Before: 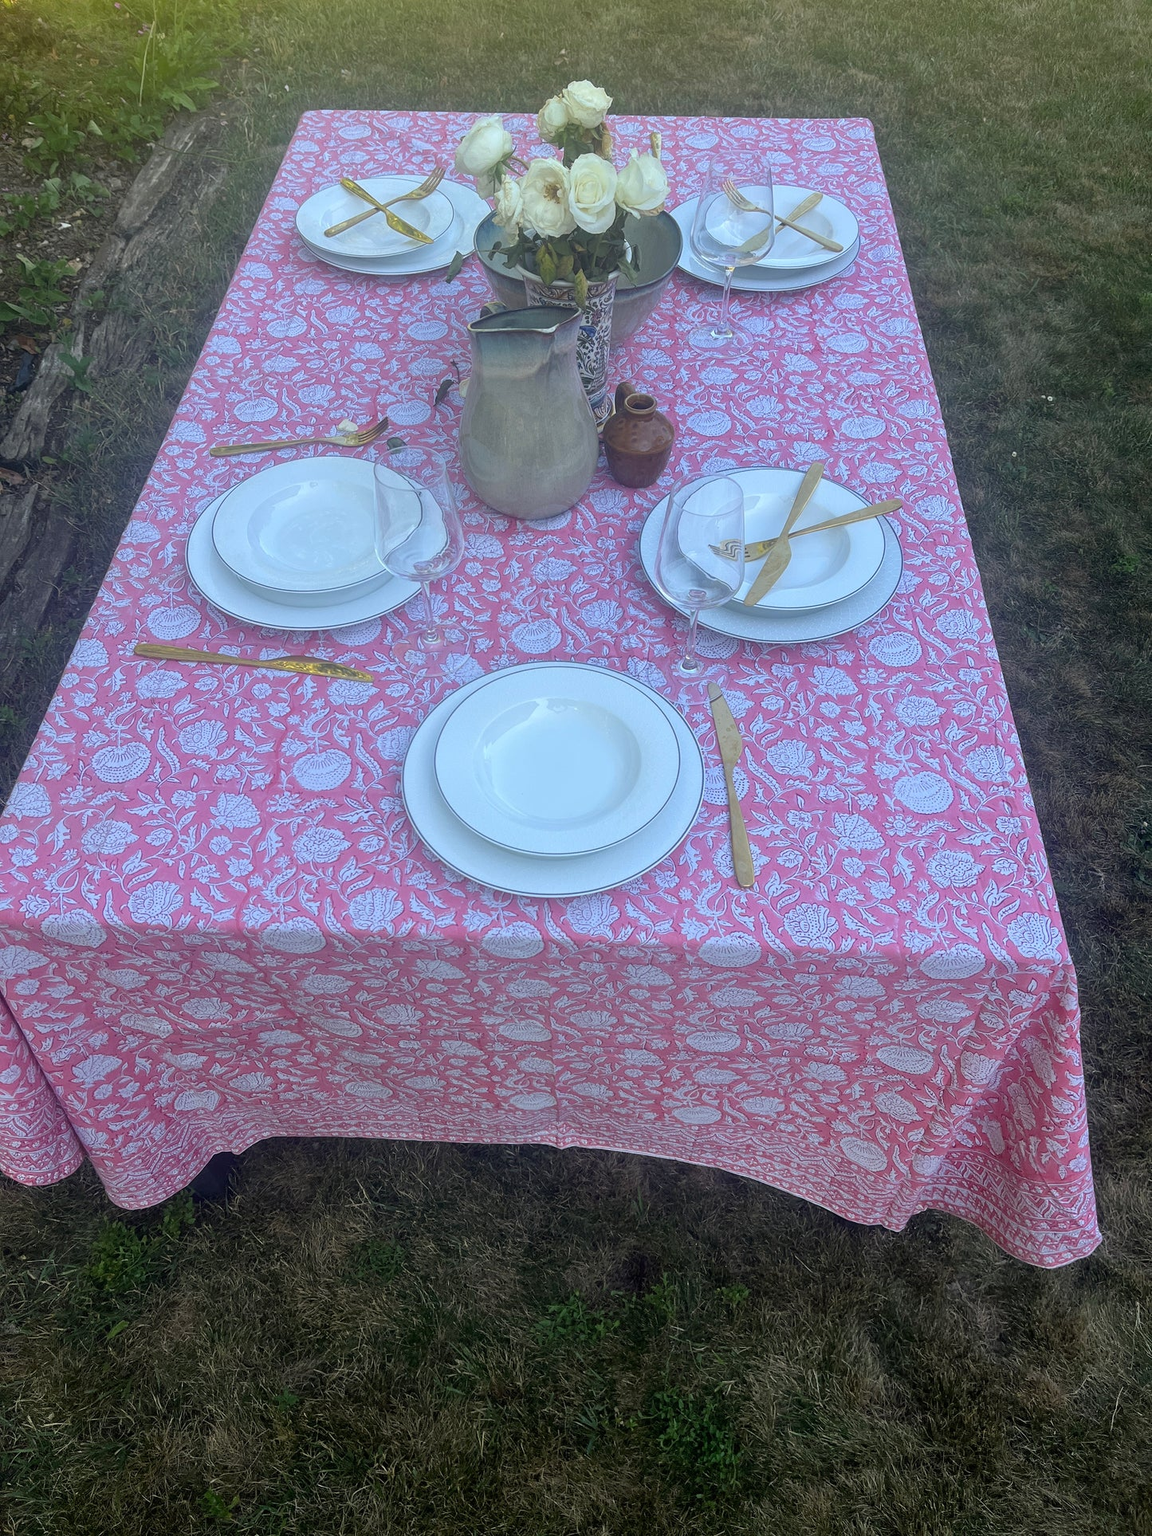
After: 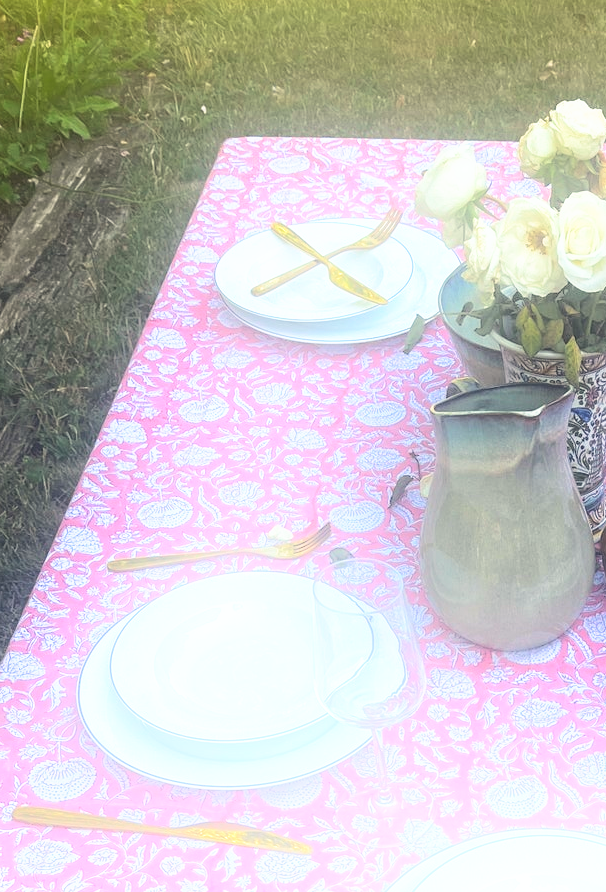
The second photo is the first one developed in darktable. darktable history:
shadows and highlights: shadows -21.3, highlights 100, soften with gaussian
tone curve: curves: ch0 [(0, 0) (0.003, 0.116) (0.011, 0.116) (0.025, 0.113) (0.044, 0.114) (0.069, 0.118) (0.1, 0.137) (0.136, 0.171) (0.177, 0.213) (0.224, 0.259) (0.277, 0.316) (0.335, 0.381) (0.399, 0.458) (0.468, 0.548) (0.543, 0.654) (0.623, 0.775) (0.709, 0.895) (0.801, 0.972) (0.898, 0.991) (1, 1)], preserve colors none
crop and rotate: left 10.817%, top 0.062%, right 47.194%, bottom 53.626%
white balance: red 1.045, blue 0.932
